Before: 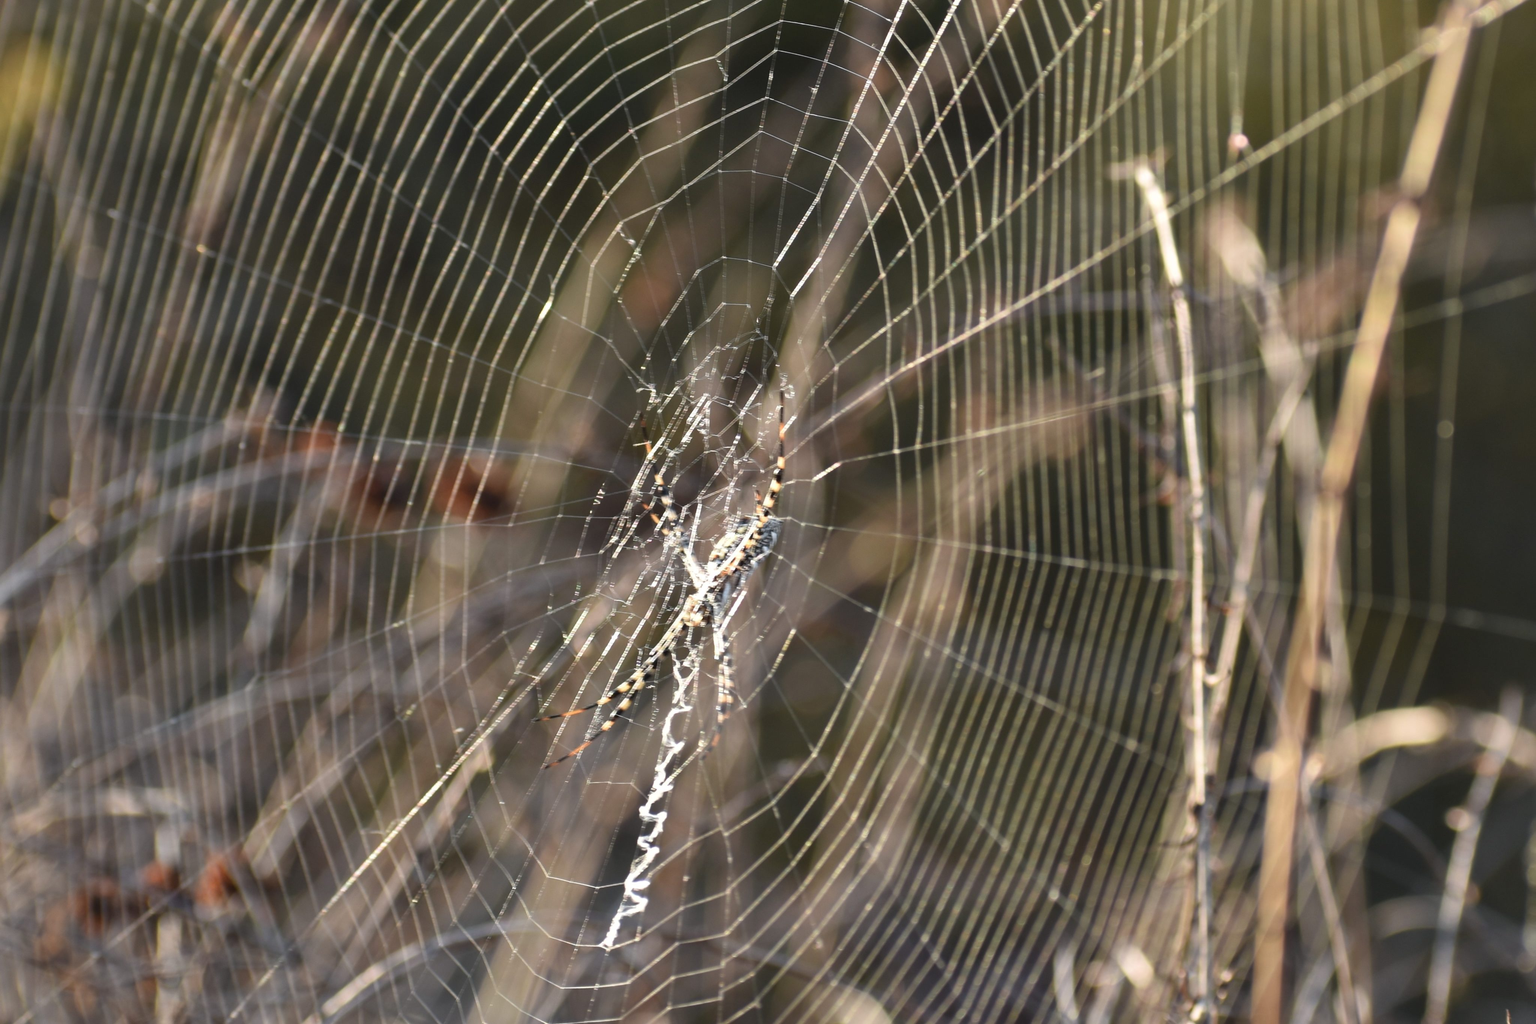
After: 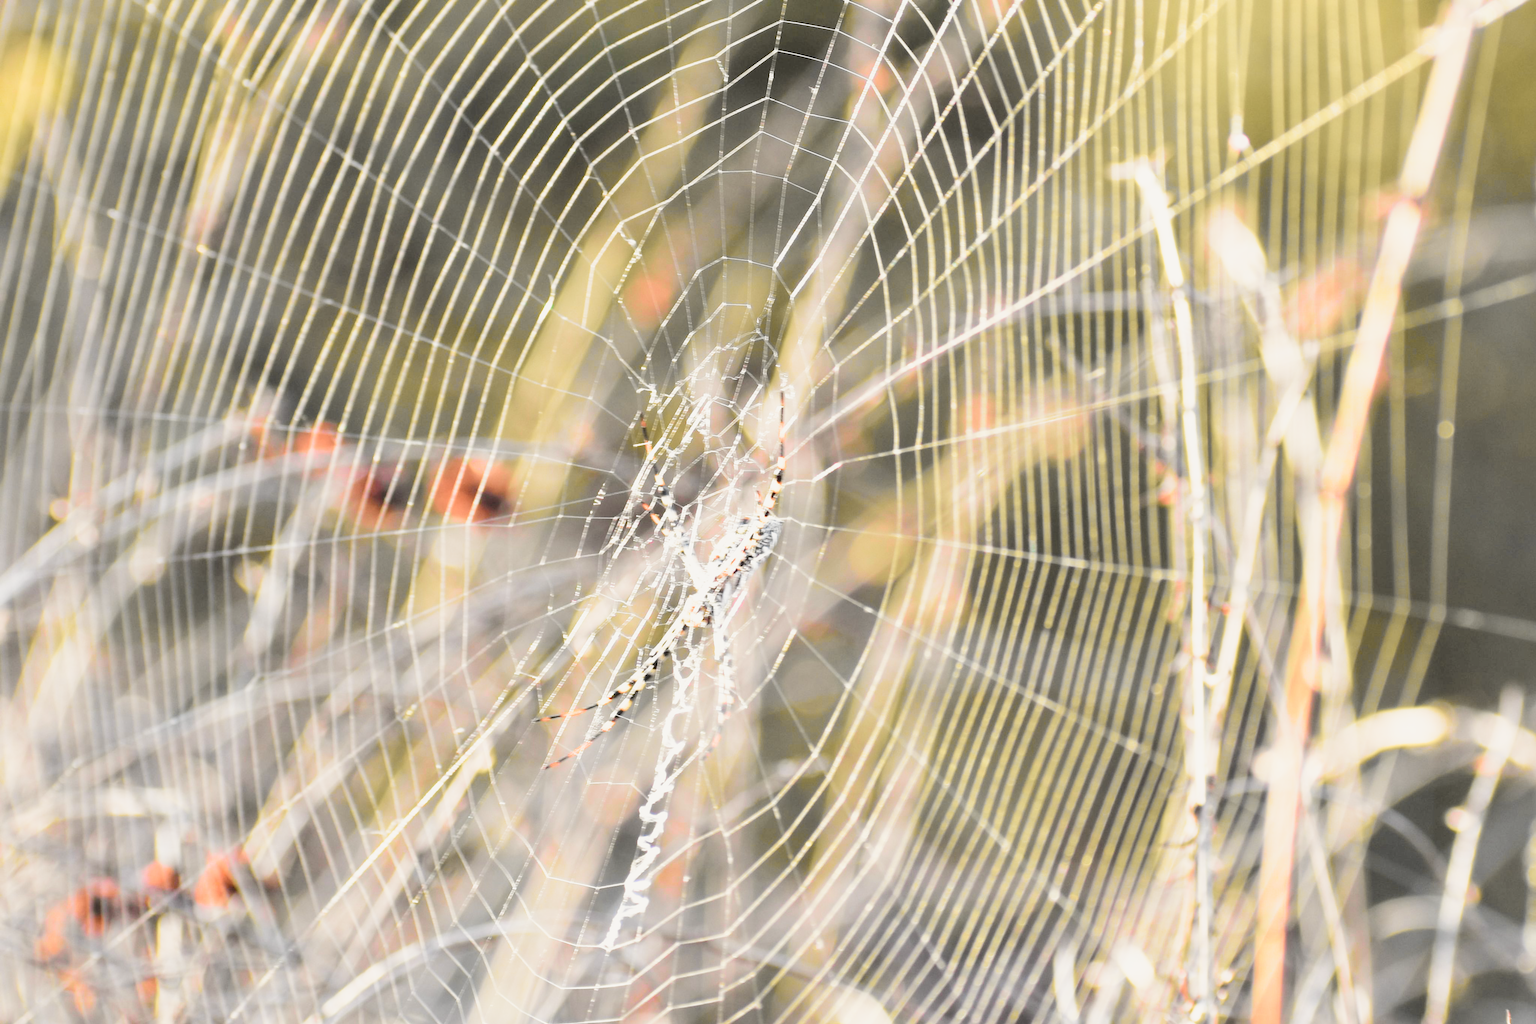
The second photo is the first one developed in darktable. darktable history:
tone curve: curves: ch0 [(0.014, 0) (0.13, 0.09) (0.227, 0.211) (0.33, 0.395) (0.494, 0.615) (0.662, 0.76) (0.795, 0.846) (1, 0.969)]; ch1 [(0, 0) (0.366, 0.367) (0.447, 0.416) (0.473, 0.484) (0.504, 0.502) (0.525, 0.518) (0.564, 0.601) (0.634, 0.66) (0.746, 0.804) (1, 1)]; ch2 [(0, 0) (0.333, 0.346) (0.375, 0.375) (0.424, 0.43) (0.476, 0.498) (0.496, 0.505) (0.517, 0.522) (0.548, 0.548) (0.579, 0.618) (0.651, 0.674) (0.688, 0.728) (1, 1)], color space Lab, independent channels, preserve colors none
sigmoid: contrast 1.22, skew 0.65
exposure: black level correction 0, exposure 1.7 EV, compensate exposure bias true, compensate highlight preservation false
